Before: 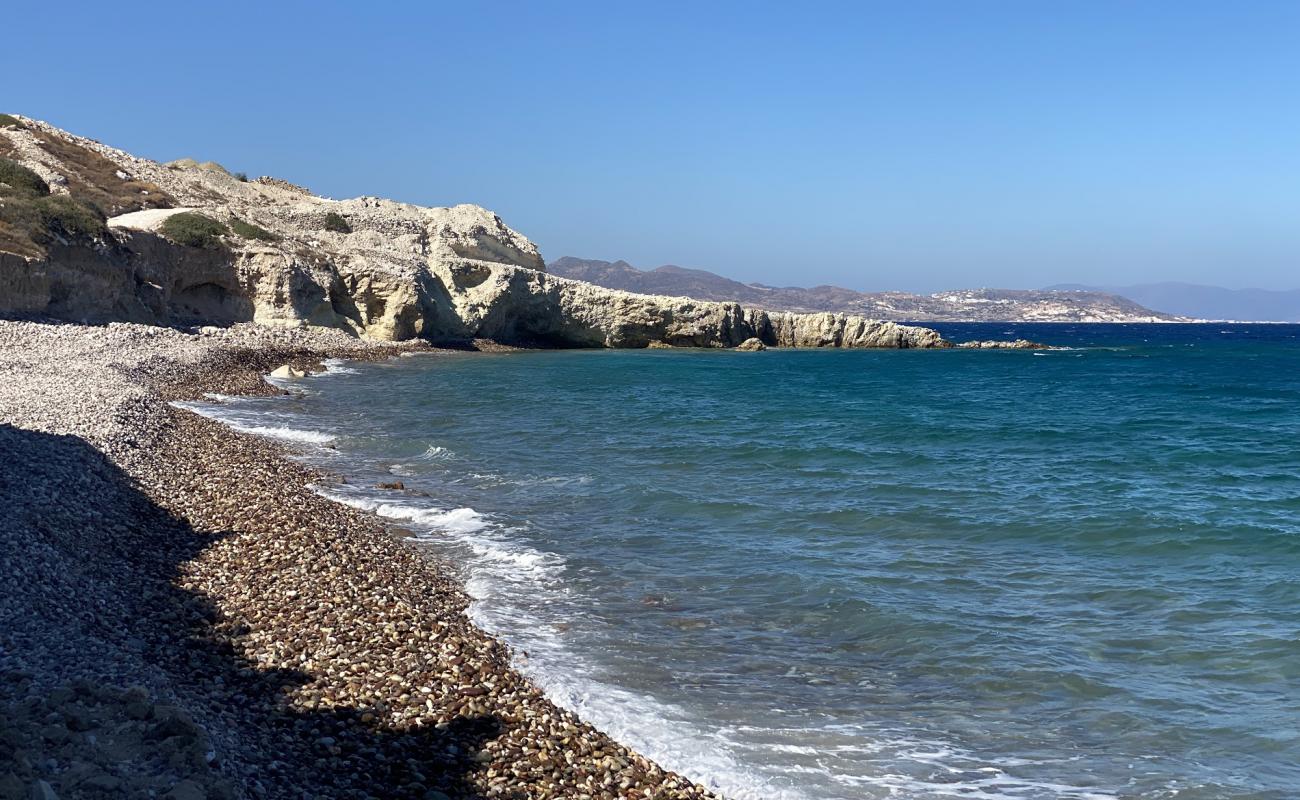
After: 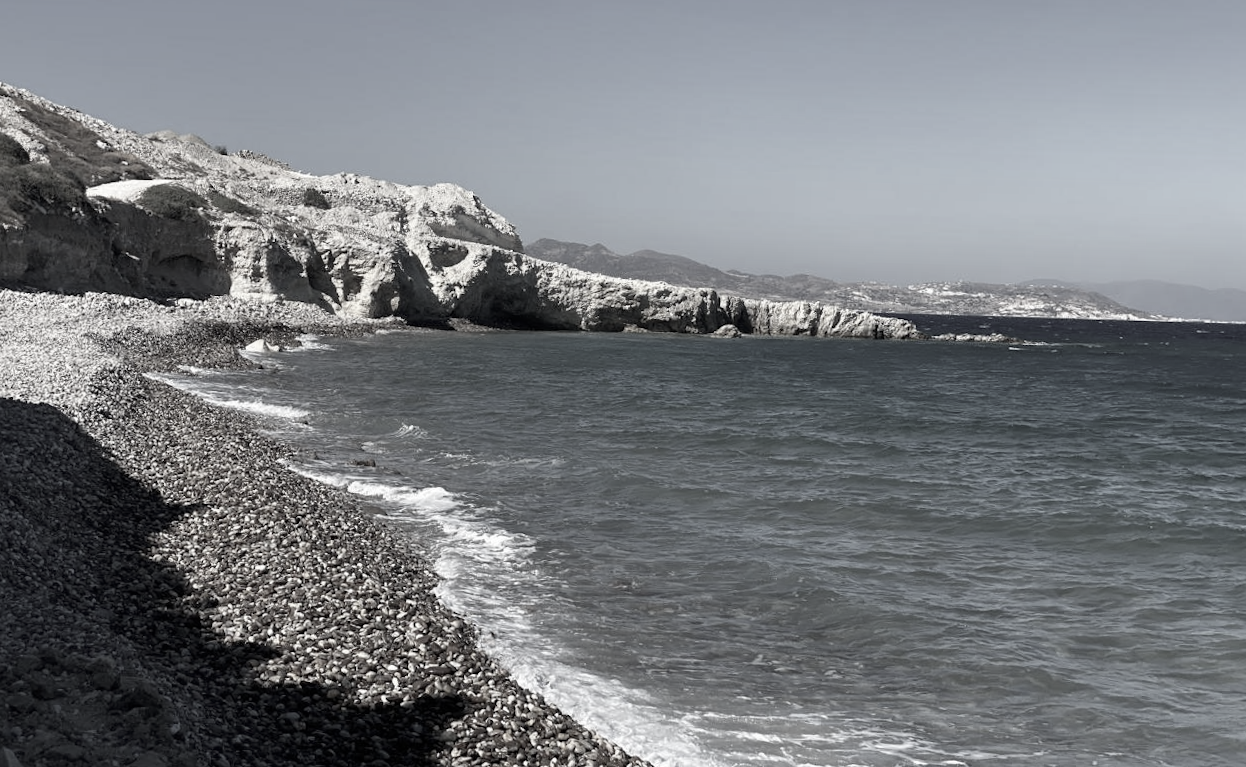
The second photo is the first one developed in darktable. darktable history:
color correction: highlights b* -0.03, saturation 0.175
crop and rotate: angle -1.53°
